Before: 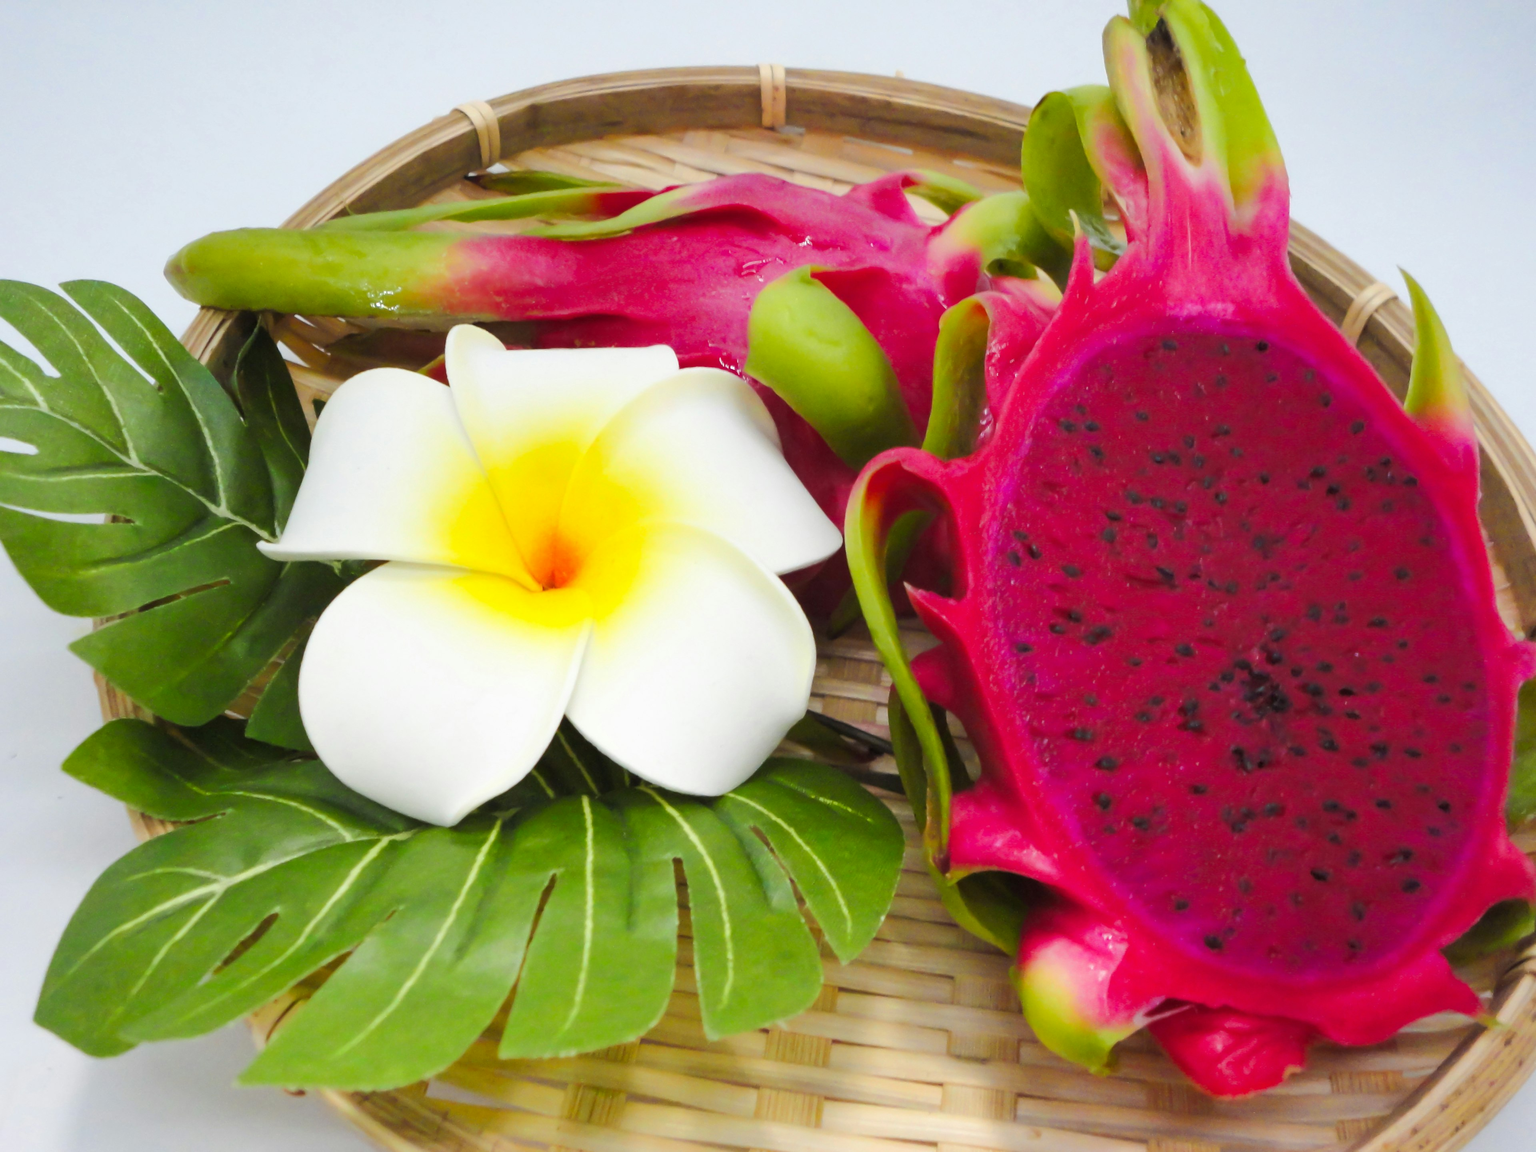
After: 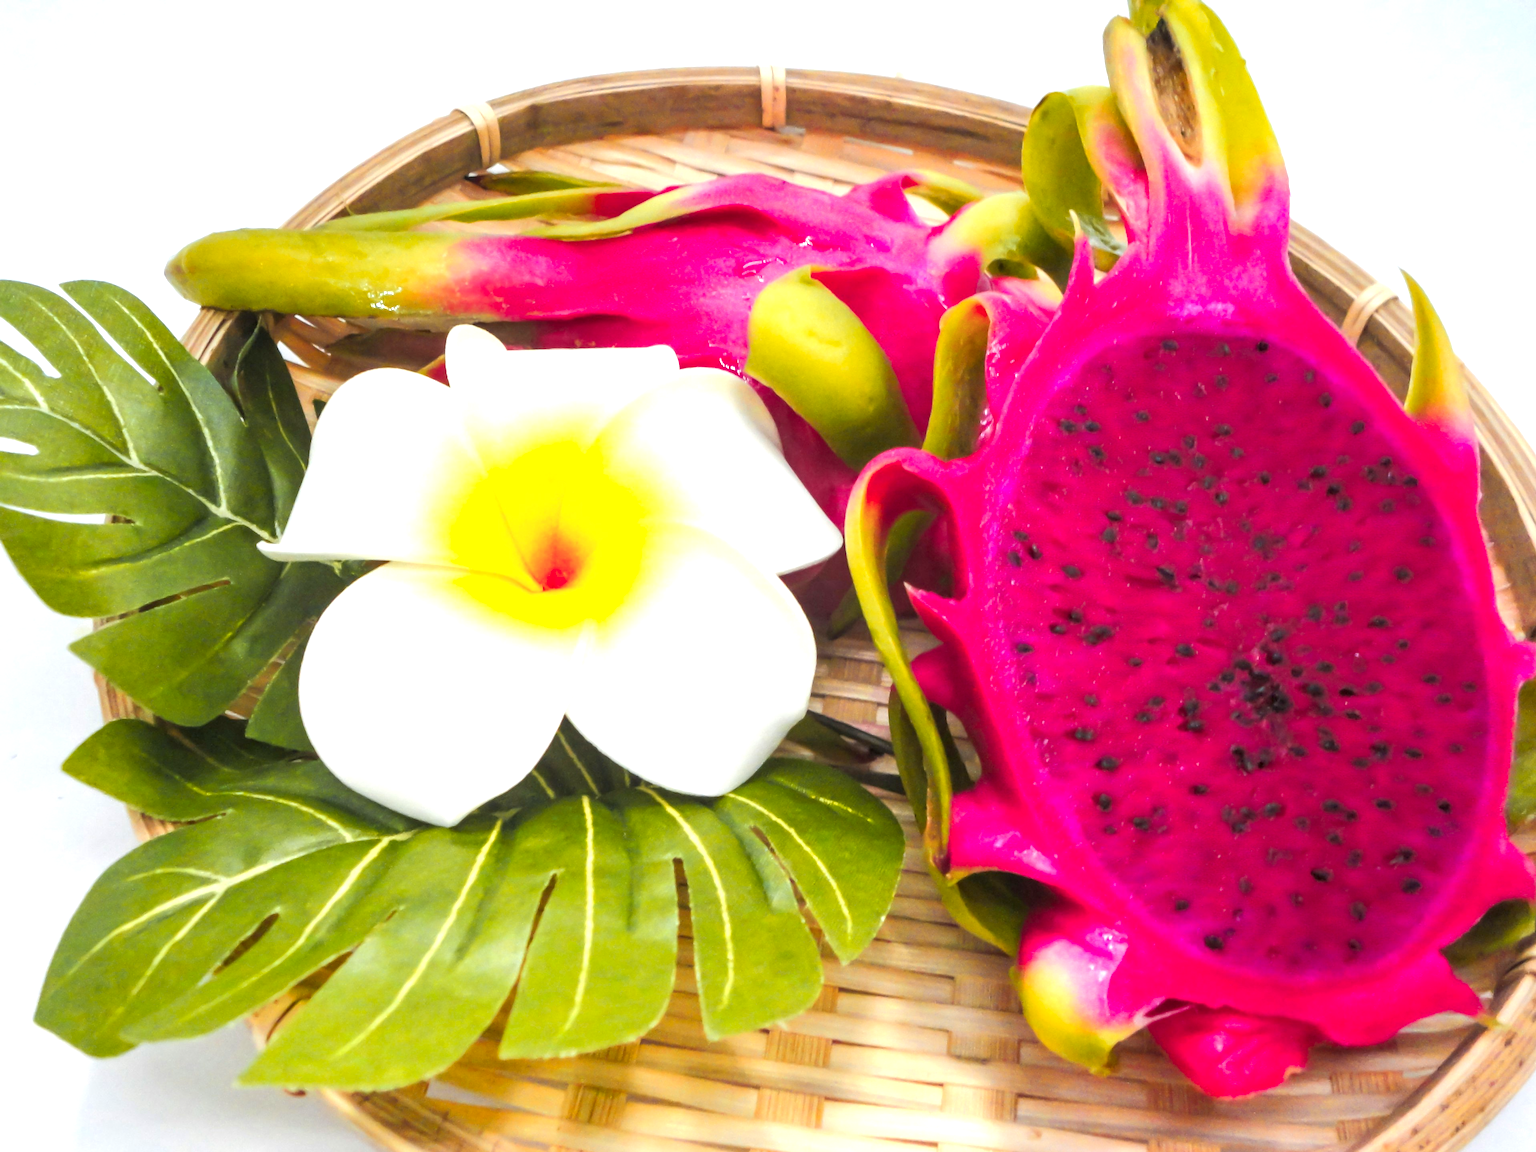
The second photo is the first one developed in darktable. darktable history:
local contrast: on, module defaults
exposure: black level correction 0, exposure 0.69 EV, compensate highlight preservation false
color zones: curves: ch1 [(0.309, 0.524) (0.41, 0.329) (0.508, 0.509)]; ch2 [(0.25, 0.457) (0.75, 0.5)]
